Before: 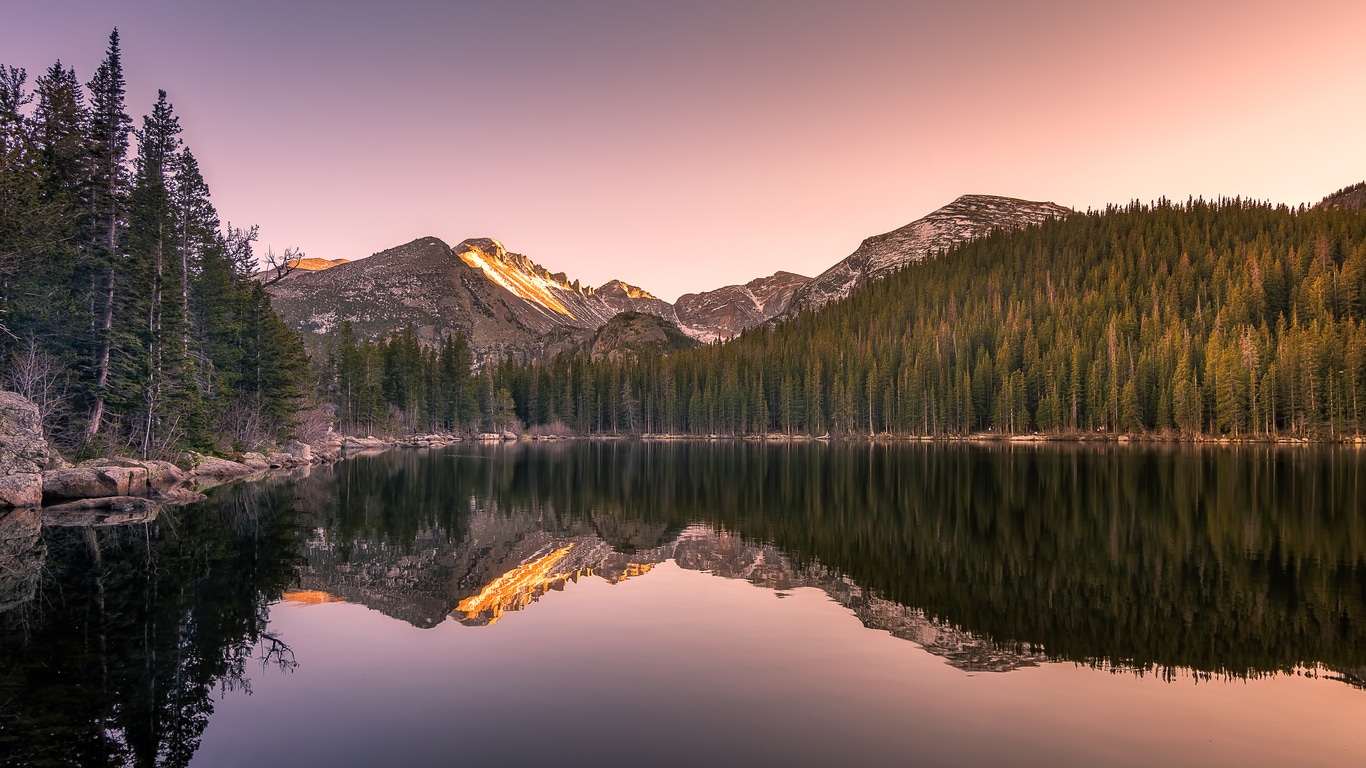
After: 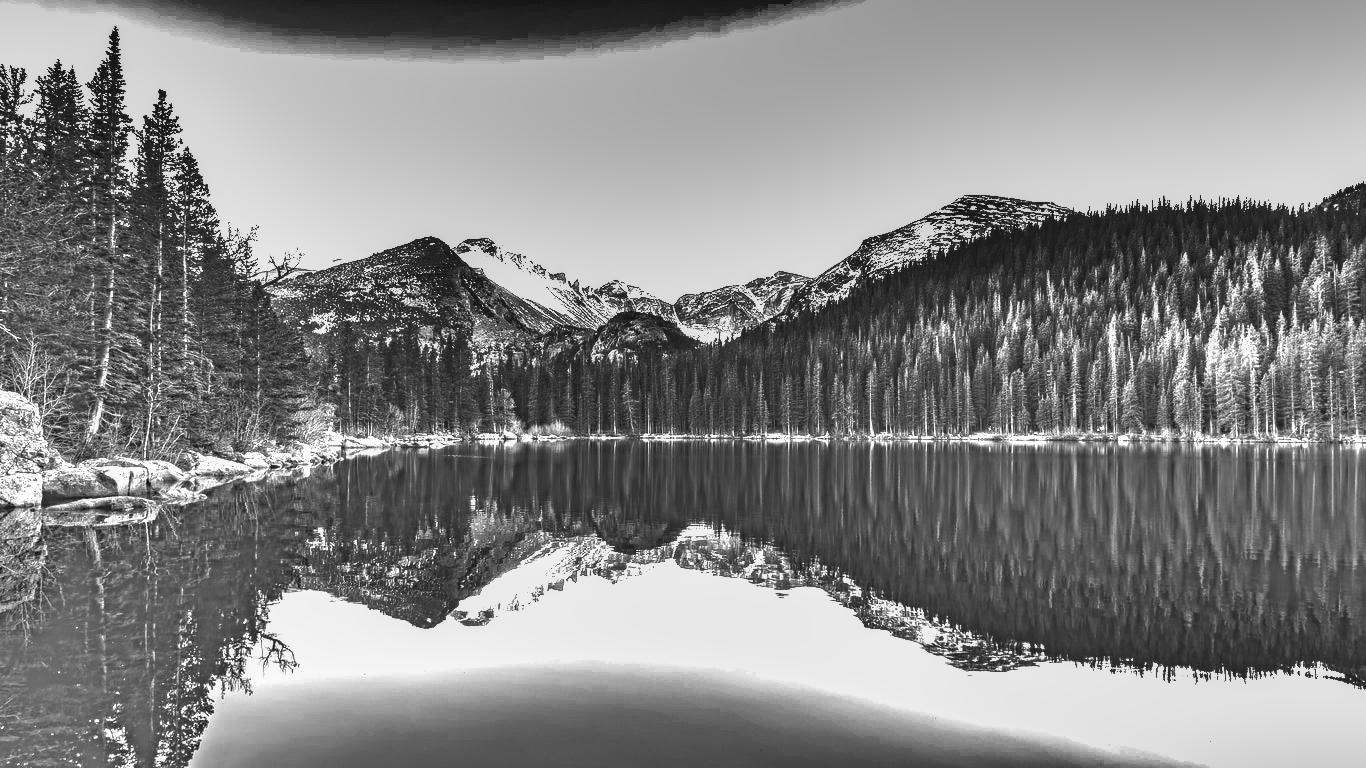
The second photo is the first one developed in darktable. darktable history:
local contrast: on, module defaults
exposure: black level correction 0, exposure 1.45 EV, compensate exposure bias true, compensate highlight preservation false
shadows and highlights: radius 123.98, shadows 100, white point adjustment -3, highlights -100, highlights color adjustment 89.84%, soften with gaussian
highpass: sharpness 25.84%, contrast boost 14.94%
white balance: red 4.26, blue 1.802
